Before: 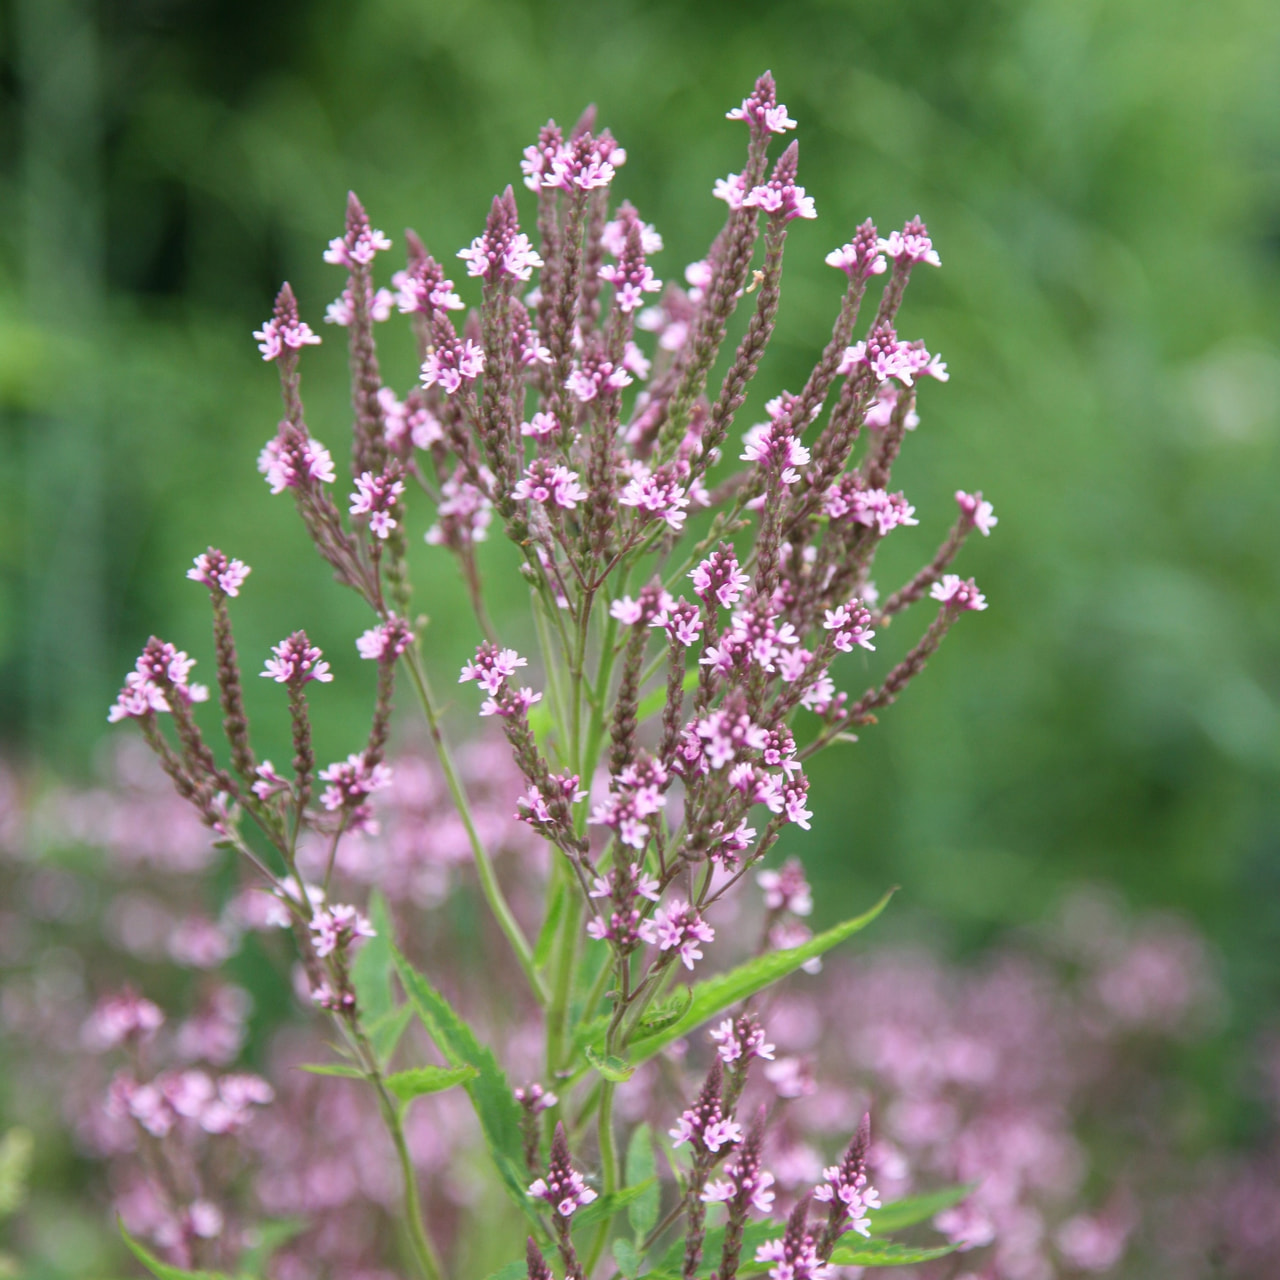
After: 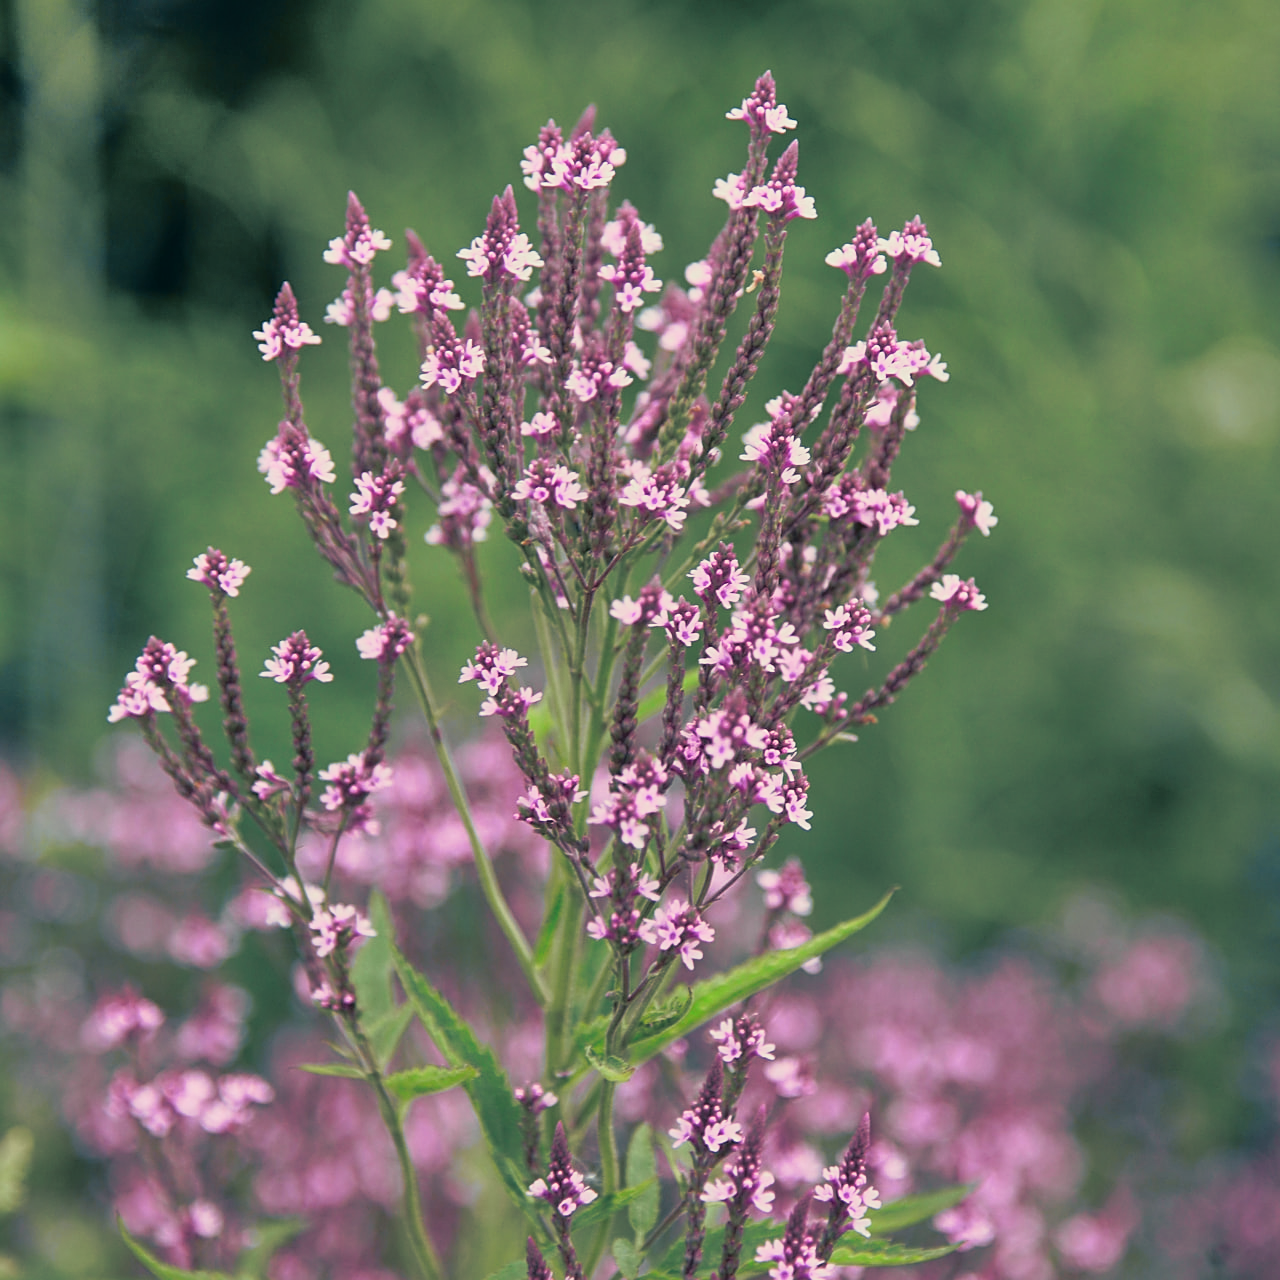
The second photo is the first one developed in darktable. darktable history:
shadows and highlights: shadows 80.73, white point adjustment -9.07, highlights -61.46, soften with gaussian
split-toning: shadows › hue 216°, shadows › saturation 1, highlights › hue 57.6°, balance -33.4
sharpen: on, module defaults
tone curve: curves: ch0 [(0, 0.009) (0.105, 0.08) (0.195, 0.18) (0.283, 0.316) (0.384, 0.434) (0.485, 0.531) (0.638, 0.69) (0.81, 0.872) (1, 0.977)]; ch1 [(0, 0) (0.161, 0.092) (0.35, 0.33) (0.379, 0.401) (0.456, 0.469) (0.498, 0.502) (0.52, 0.536) (0.586, 0.617) (0.635, 0.655) (1, 1)]; ch2 [(0, 0) (0.371, 0.362) (0.437, 0.437) (0.483, 0.484) (0.53, 0.515) (0.56, 0.571) (0.622, 0.606) (1, 1)], color space Lab, independent channels, preserve colors none
